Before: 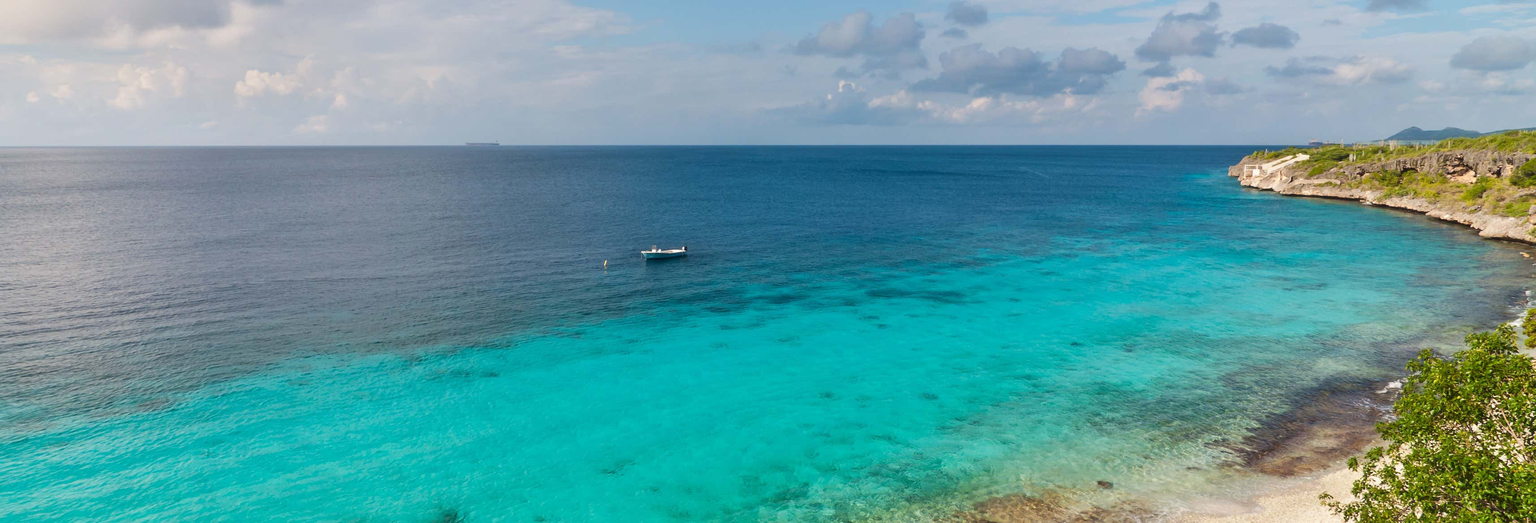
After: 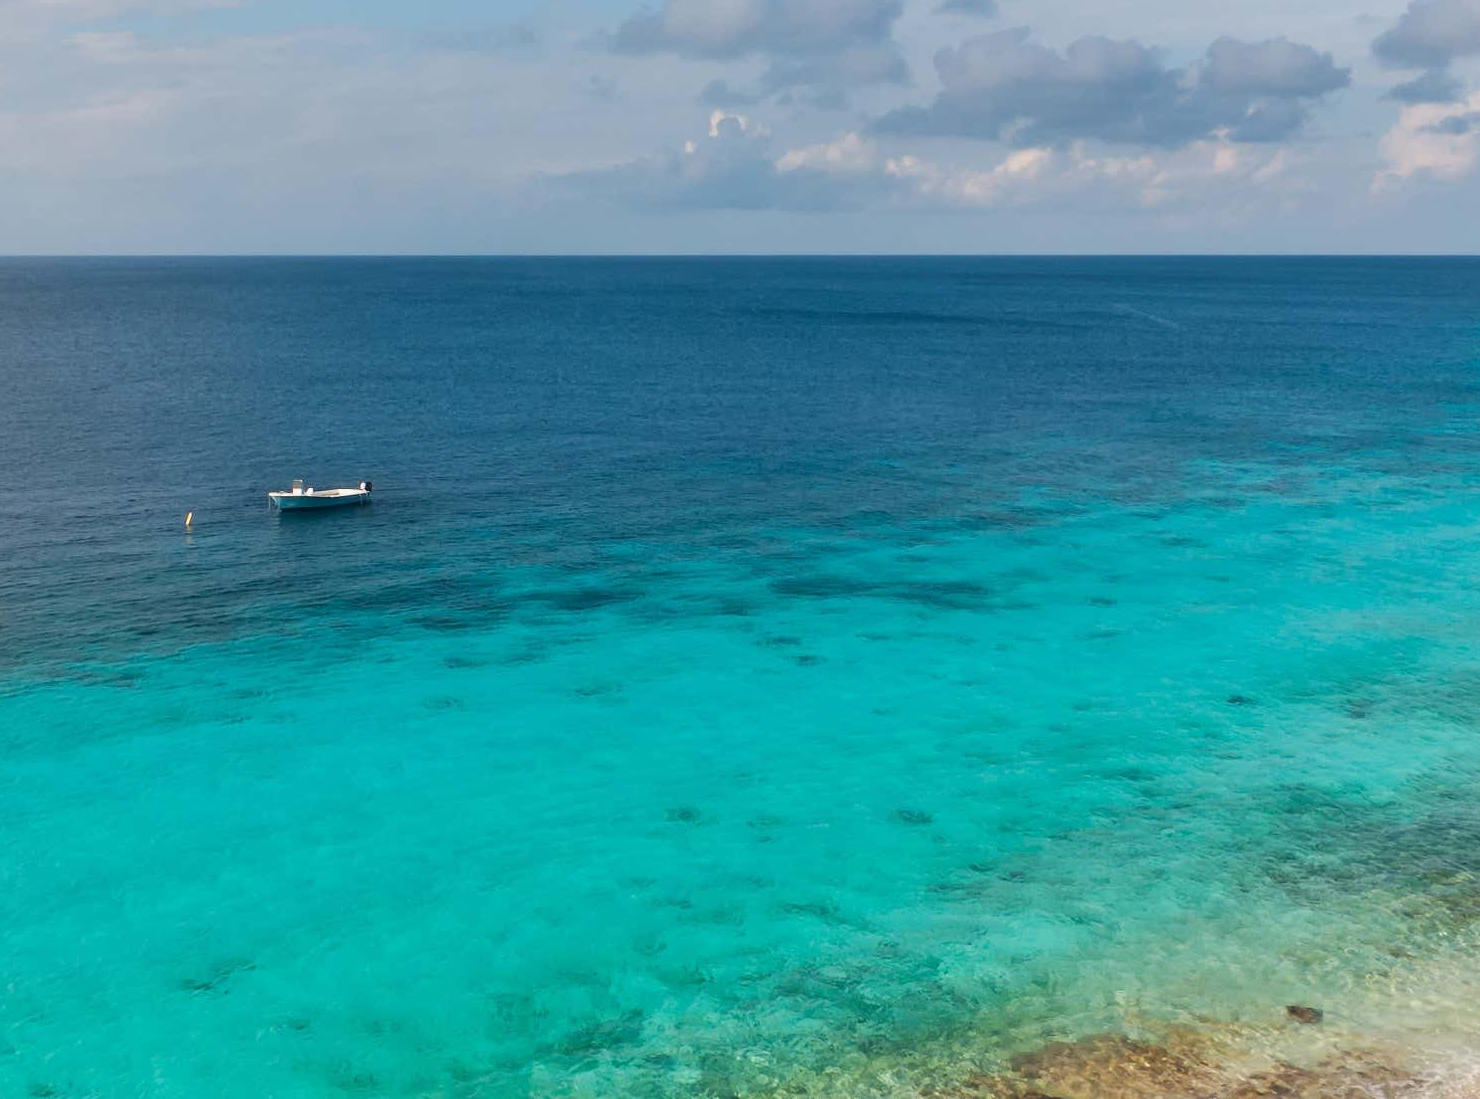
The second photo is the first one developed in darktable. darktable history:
crop: left 33.907%, top 5.947%, right 22.941%
